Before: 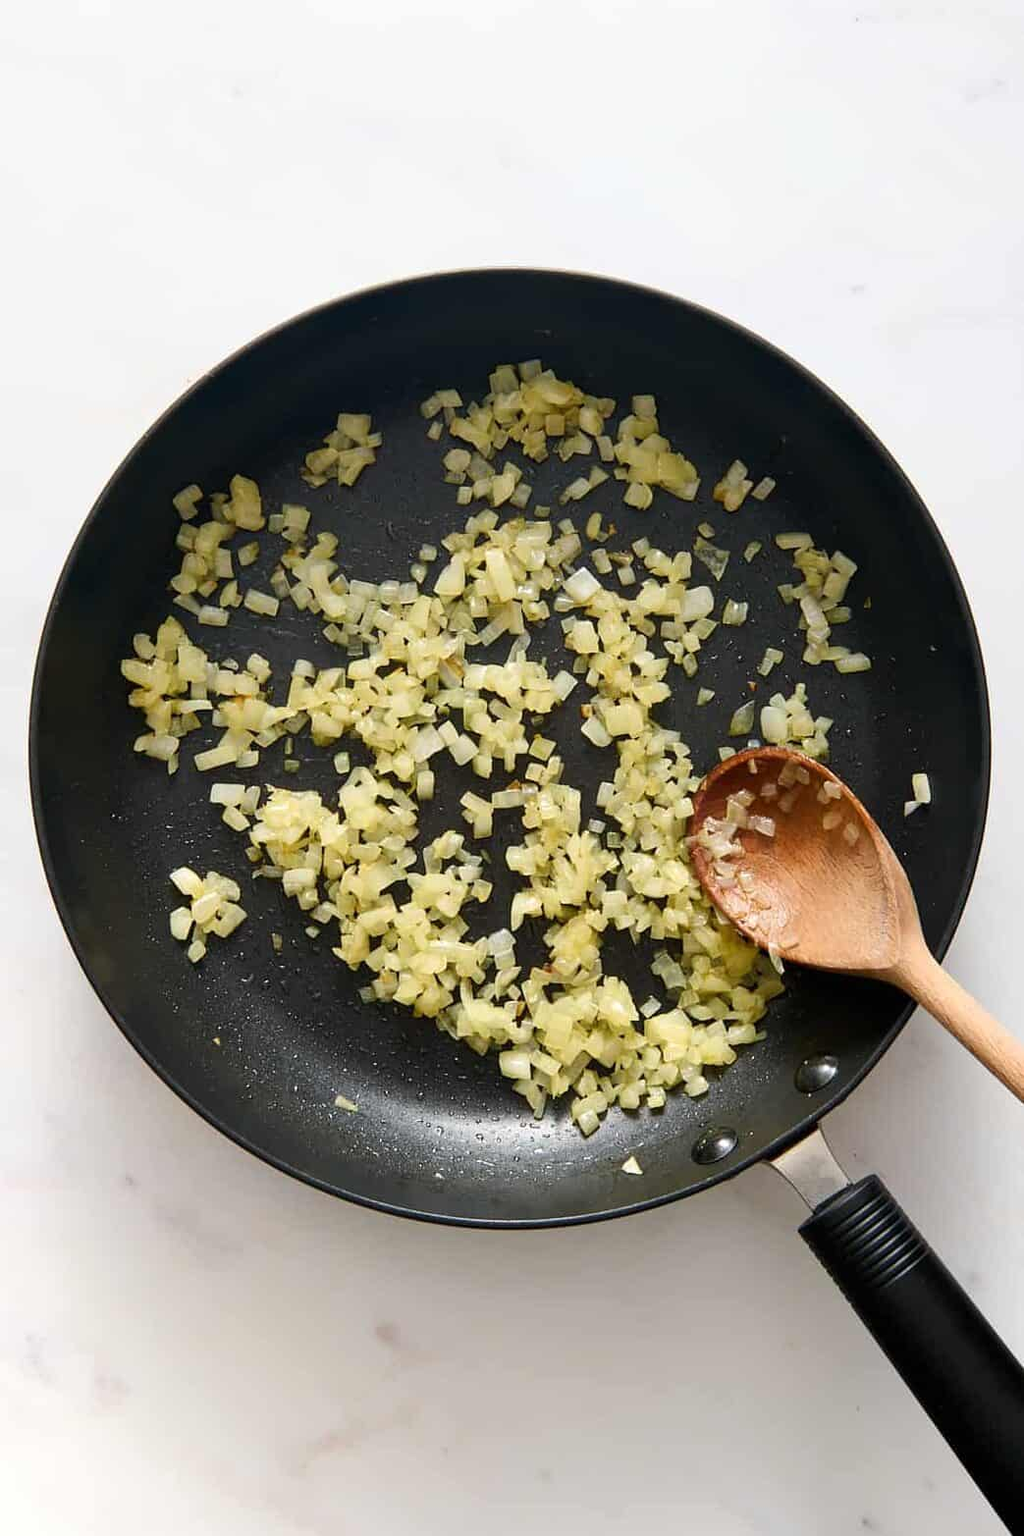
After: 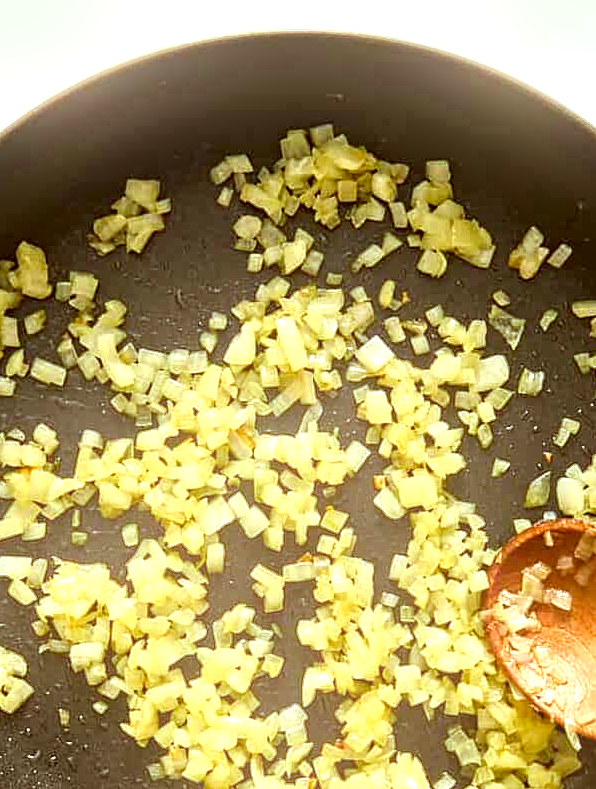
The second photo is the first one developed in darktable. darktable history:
crop: left 20.932%, top 15.471%, right 21.848%, bottom 34.081%
color correction: highlights a* -5.3, highlights b* 9.8, shadows a* 9.8, shadows b* 24.26
bloom: size 15%, threshold 97%, strength 7%
exposure: black level correction 0, exposure 0.7 EV, compensate exposure bias true, compensate highlight preservation false
contrast equalizer: octaves 7, y [[0.506, 0.531, 0.562, 0.606, 0.638, 0.669], [0.5 ×6], [0.5 ×6], [0 ×6], [0 ×6]]
